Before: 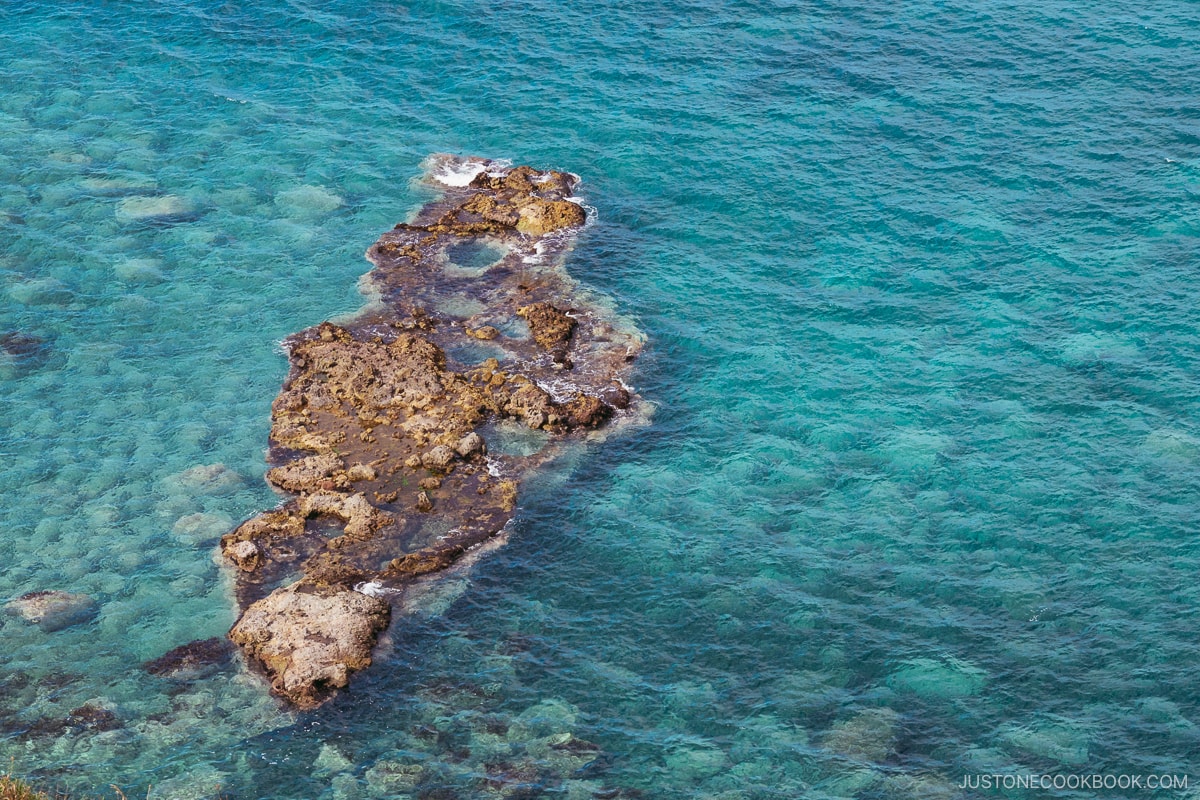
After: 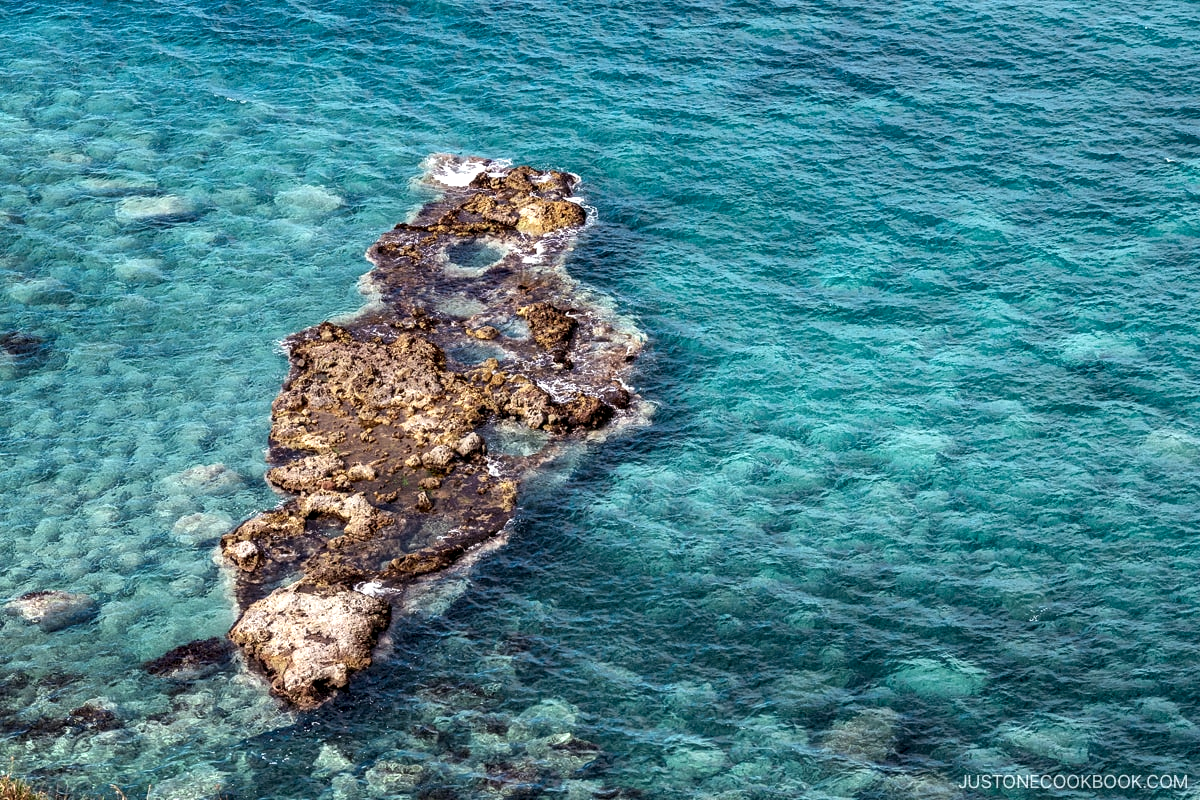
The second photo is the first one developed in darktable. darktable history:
local contrast: highlights 80%, shadows 57%, detail 175%, midtone range 0.6
